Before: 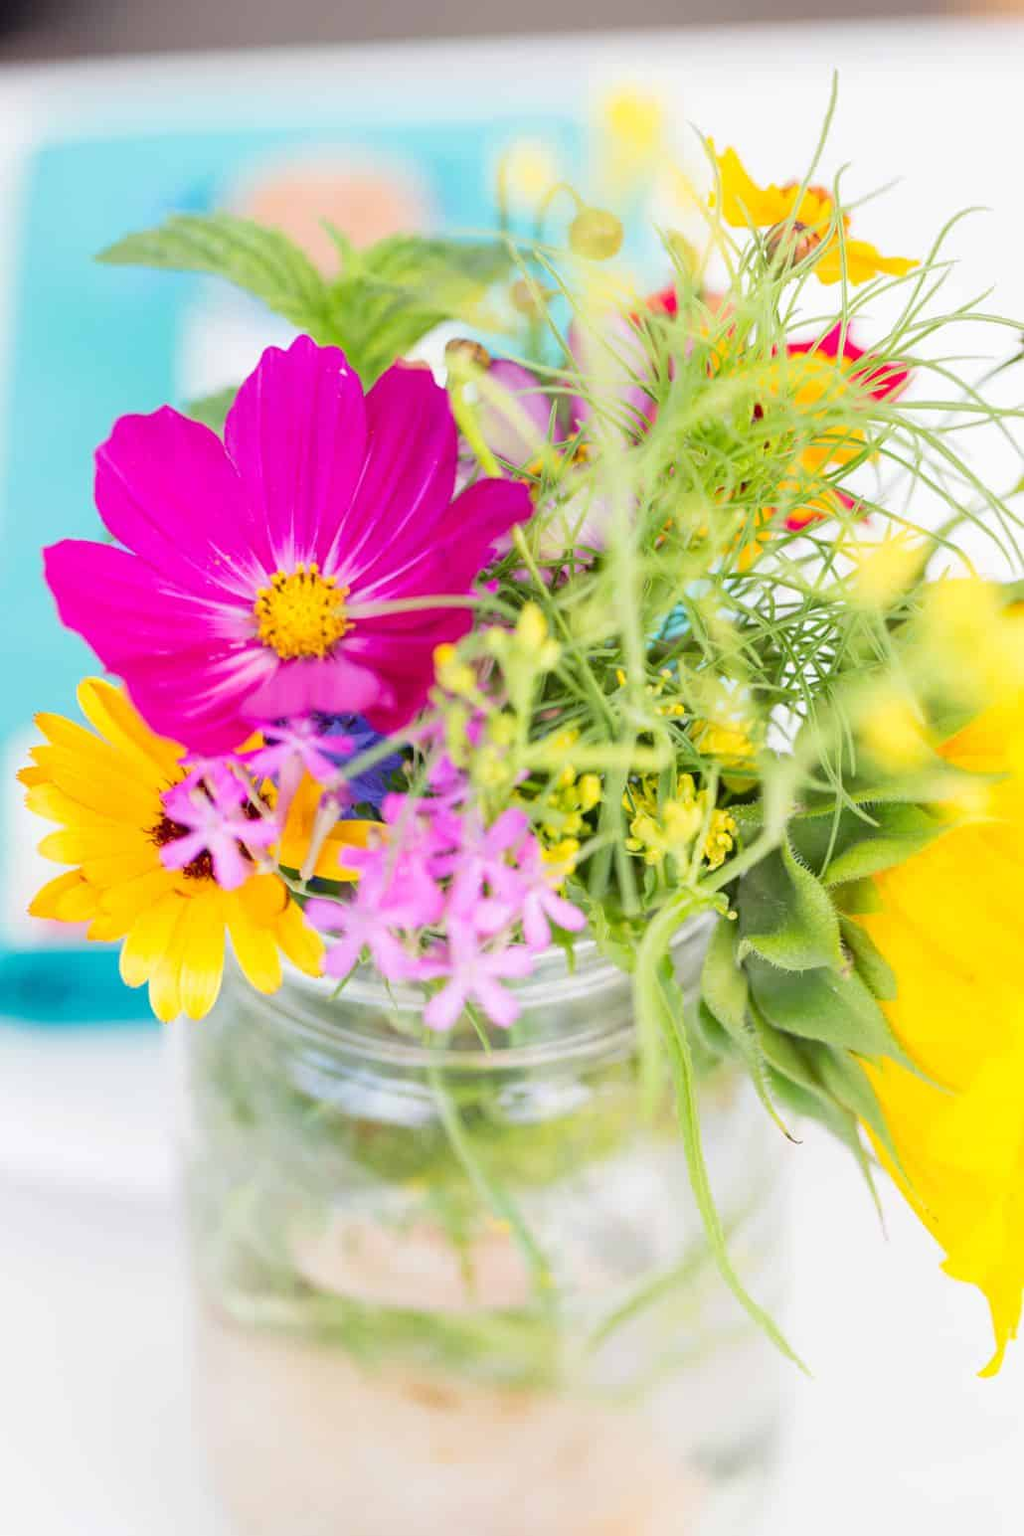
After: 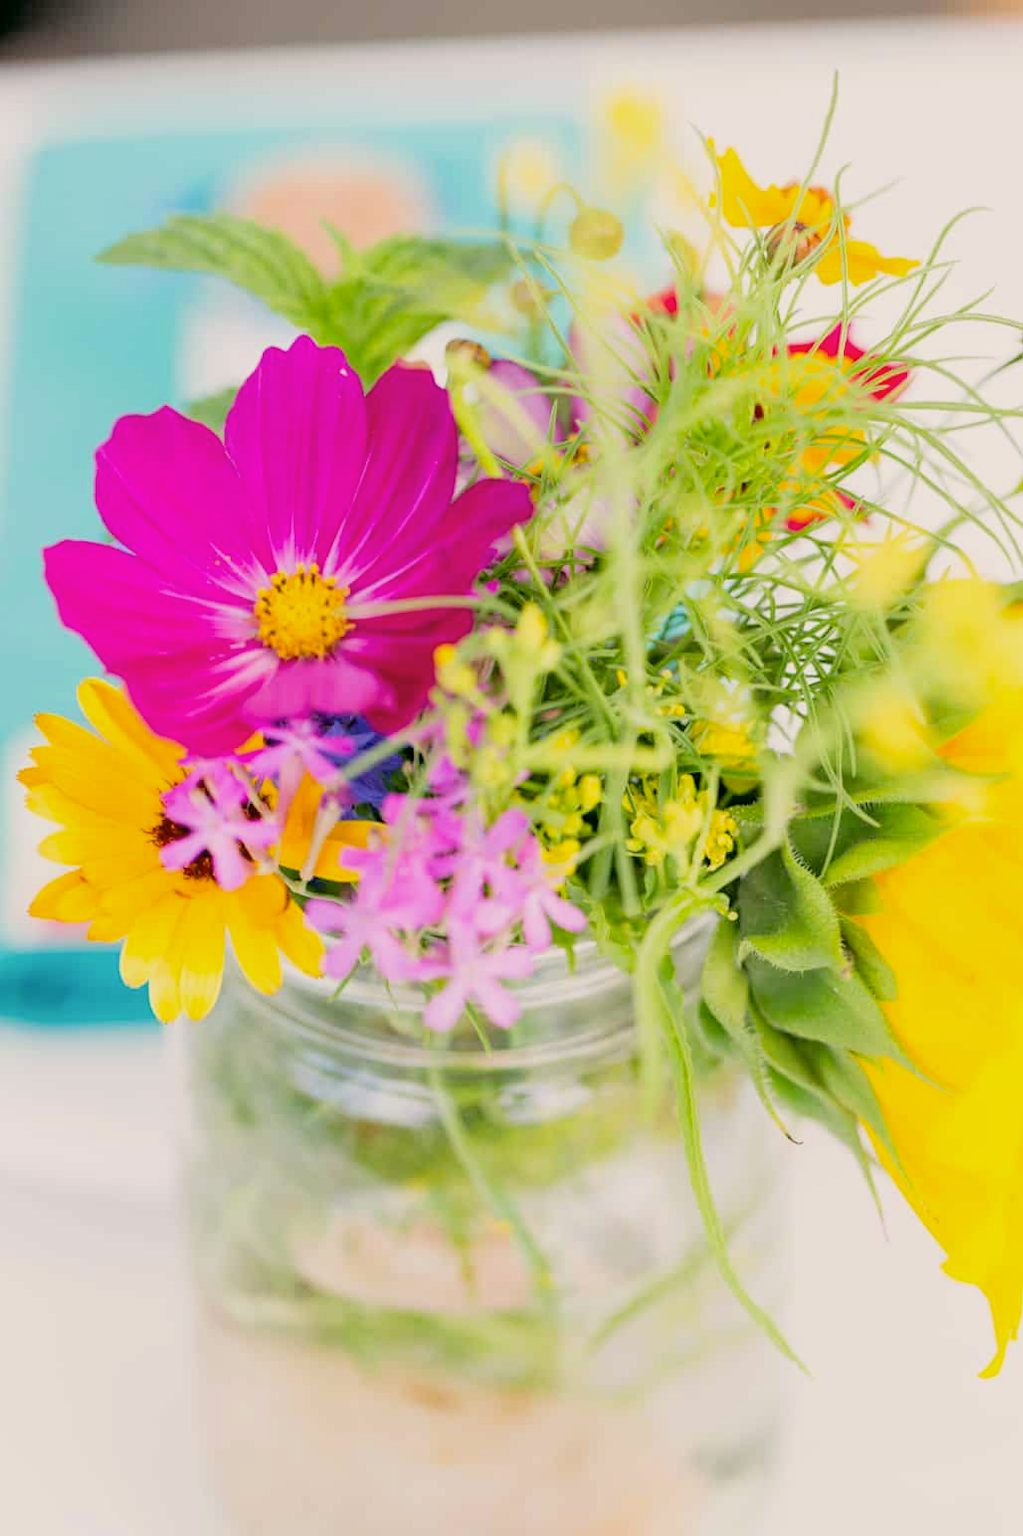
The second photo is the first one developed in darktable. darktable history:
haze removal: compatibility mode true, adaptive false
color correction: highlights a* 4.02, highlights b* 4.98, shadows a* -7.55, shadows b* 4.98
filmic rgb: black relative exposure -5.83 EV, white relative exposure 3.4 EV, hardness 3.68
